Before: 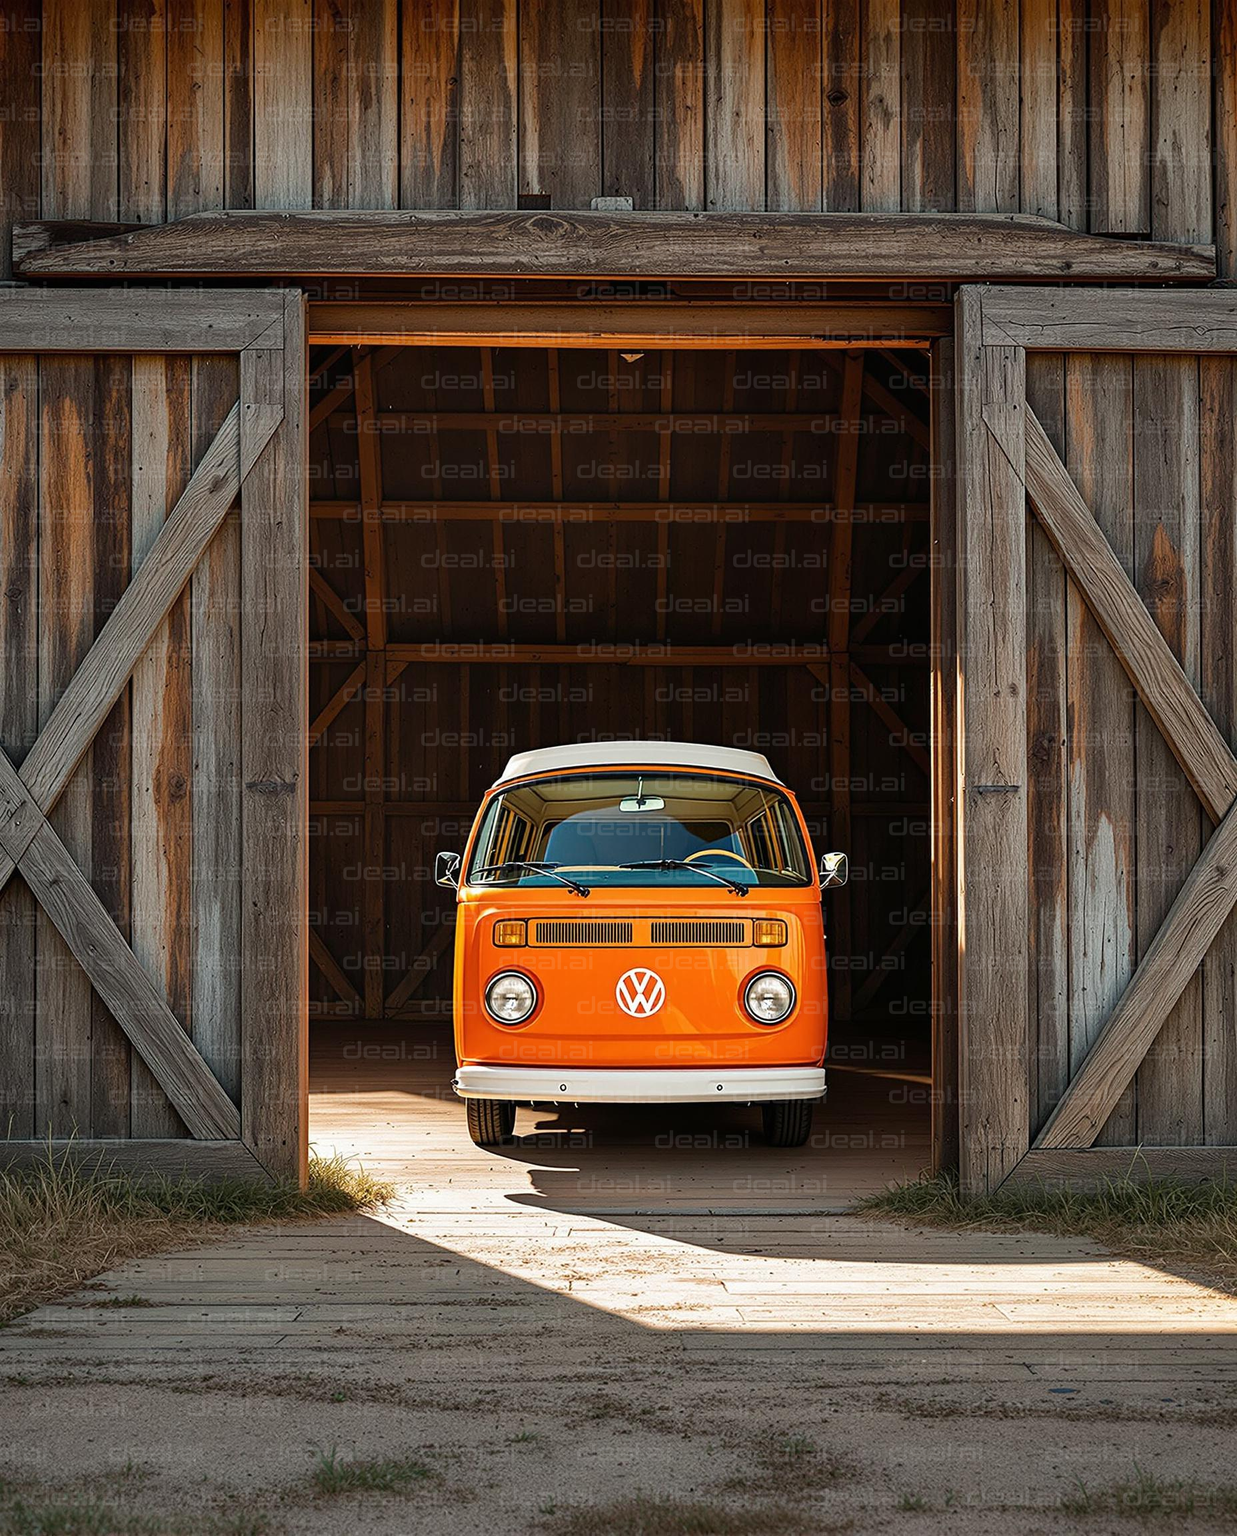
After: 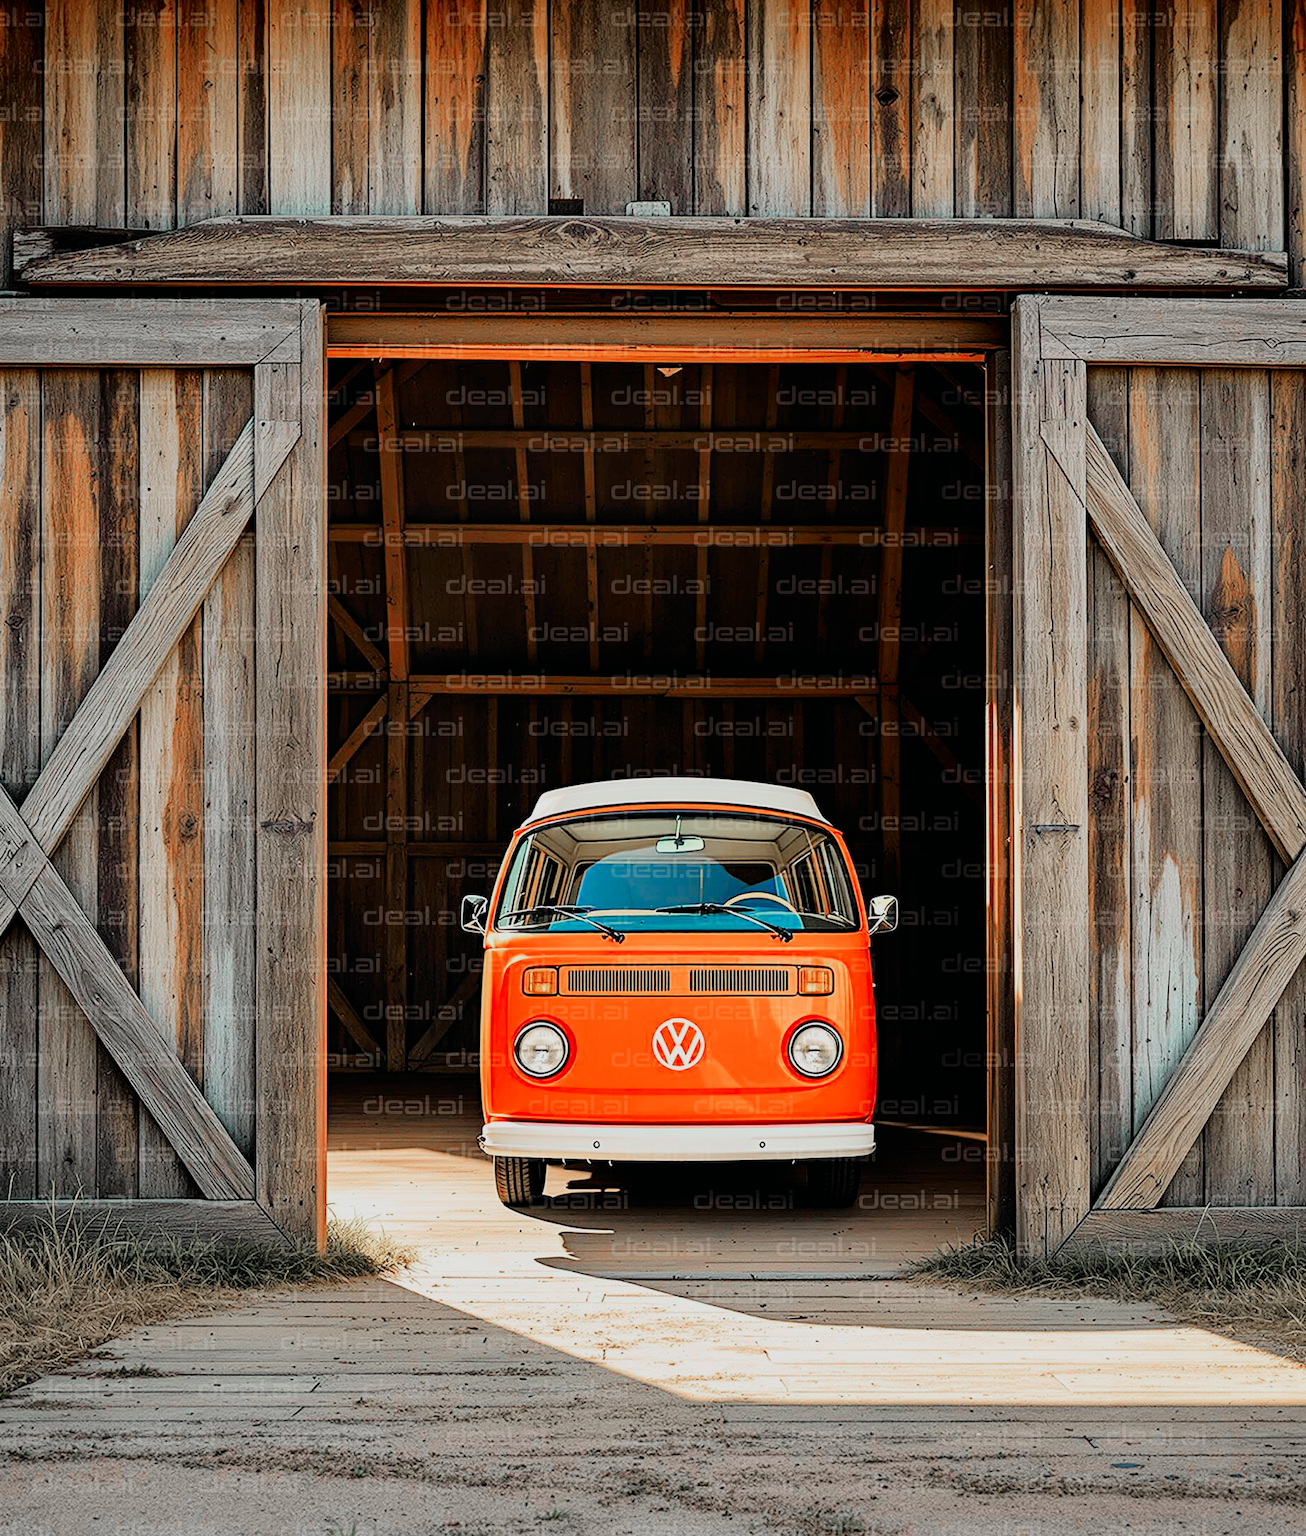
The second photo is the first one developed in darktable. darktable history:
crop: top 0.466%, right 0.263%, bottom 5.074%
filmic rgb: middle gray luminance 3.18%, black relative exposure -5.92 EV, white relative exposure 6.38 EV, dynamic range scaling 21.79%, target black luminance 0%, hardness 2.31, latitude 46.28%, contrast 0.792, highlights saturation mix 99.54%, shadows ↔ highlights balance 0.159%
tone curve: curves: ch0 [(0, 0.003) (0.044, 0.032) (0.12, 0.089) (0.19, 0.175) (0.271, 0.294) (0.457, 0.546) (0.588, 0.71) (0.701, 0.815) (0.86, 0.922) (1, 0.982)]; ch1 [(0, 0) (0.247, 0.215) (0.433, 0.382) (0.466, 0.426) (0.493, 0.481) (0.501, 0.5) (0.517, 0.524) (0.557, 0.582) (0.598, 0.651) (0.671, 0.735) (0.796, 0.85) (1, 1)]; ch2 [(0, 0) (0.249, 0.216) (0.357, 0.317) (0.448, 0.432) (0.478, 0.492) (0.498, 0.499) (0.517, 0.53) (0.537, 0.57) (0.569, 0.623) (0.61, 0.663) (0.706, 0.75) (0.808, 0.809) (0.991, 0.968)], color space Lab, independent channels, preserve colors none
color zones: curves: ch1 [(0, 0.708) (0.088, 0.648) (0.245, 0.187) (0.429, 0.326) (0.571, 0.498) (0.714, 0.5) (0.857, 0.5) (1, 0.708)]
exposure: black level correction 0, exposure 0.499 EV, compensate highlight preservation false
